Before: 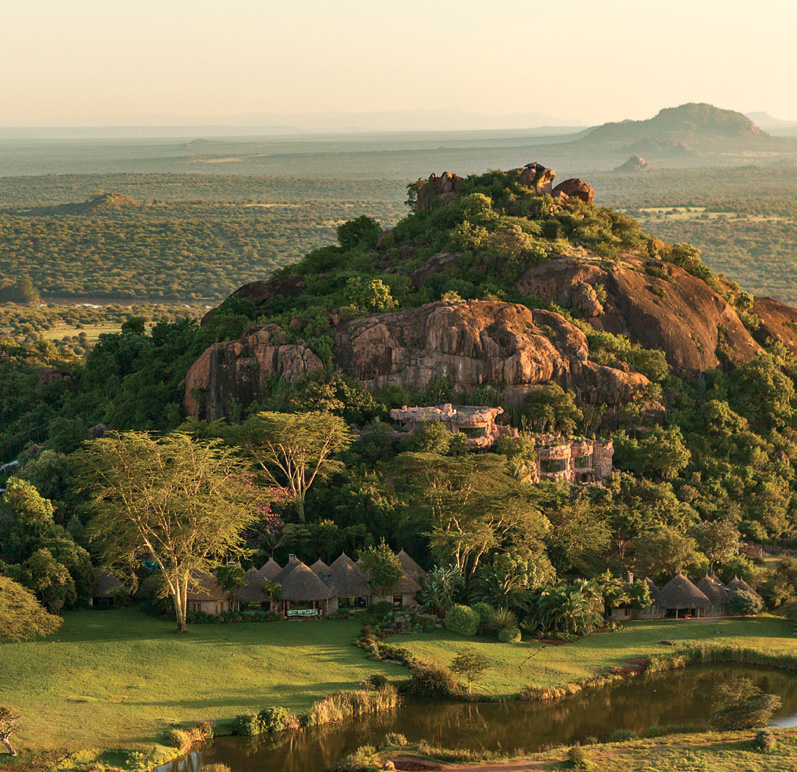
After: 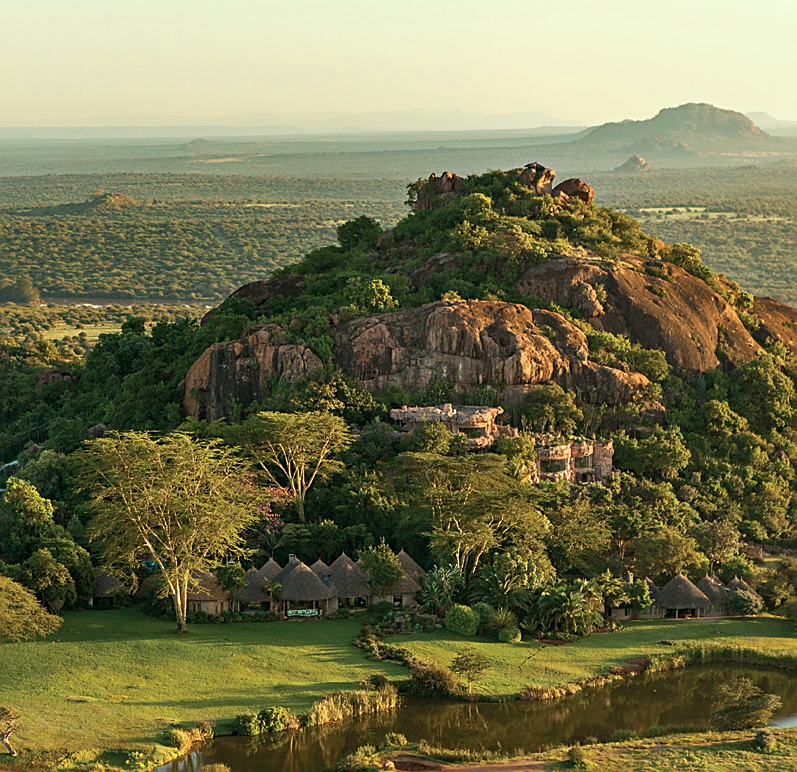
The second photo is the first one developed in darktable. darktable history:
color correction: highlights a* -6.6, highlights b* 0.866
sharpen: on, module defaults
base curve: preserve colors none
